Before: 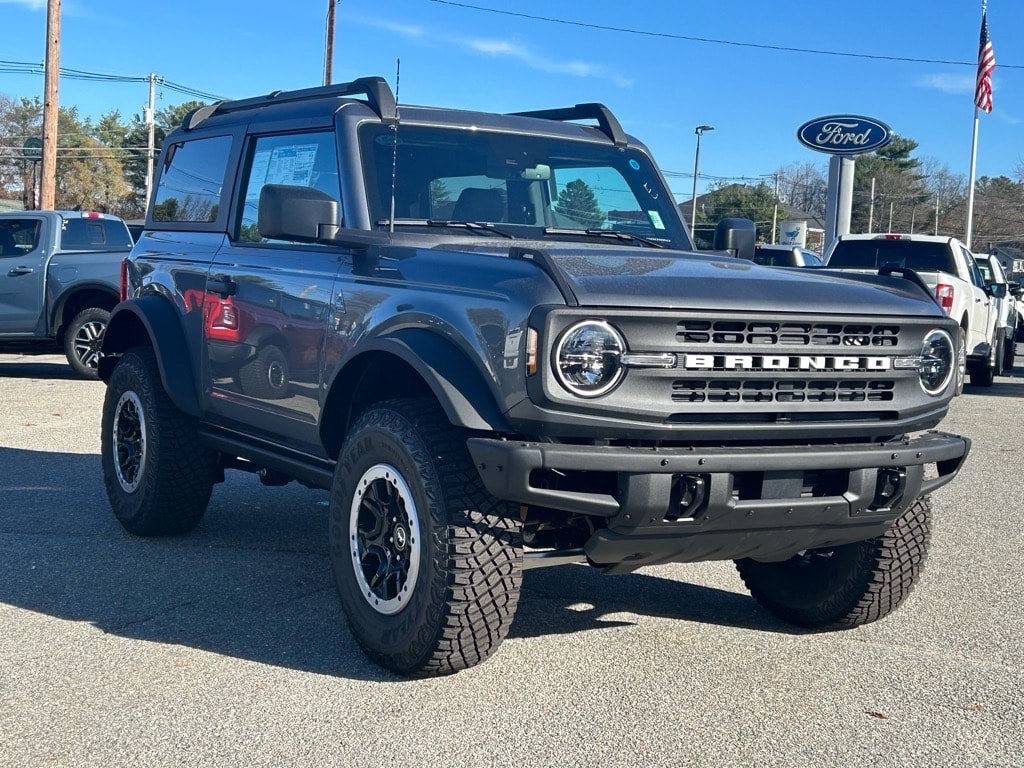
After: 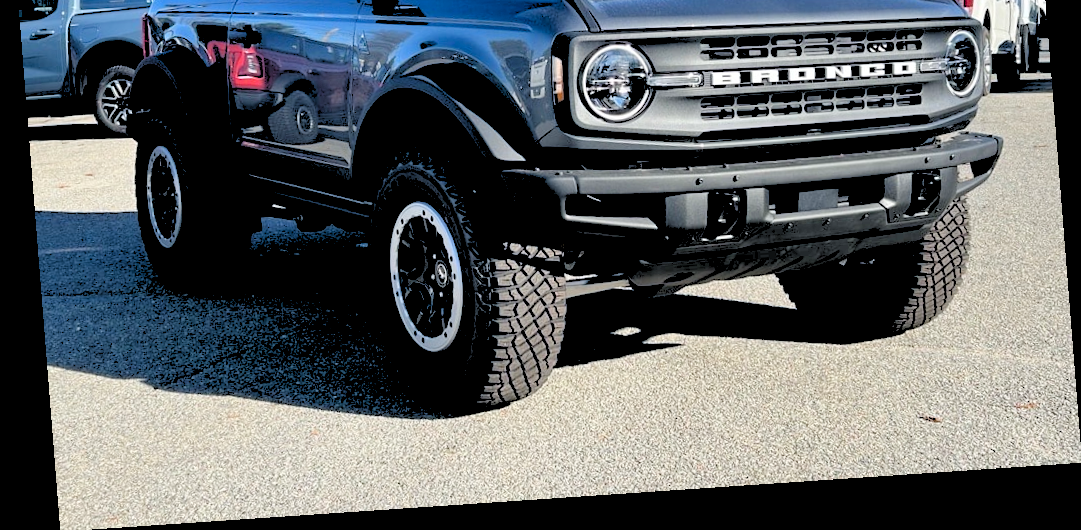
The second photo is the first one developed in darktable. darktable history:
rgb levels: levels [[0.027, 0.429, 0.996], [0, 0.5, 1], [0, 0.5, 1]]
rotate and perspective: rotation -4.2°, shear 0.006, automatic cropping off
crop and rotate: top 36.435%
exposure: black level correction 0.011, compensate highlight preservation false
